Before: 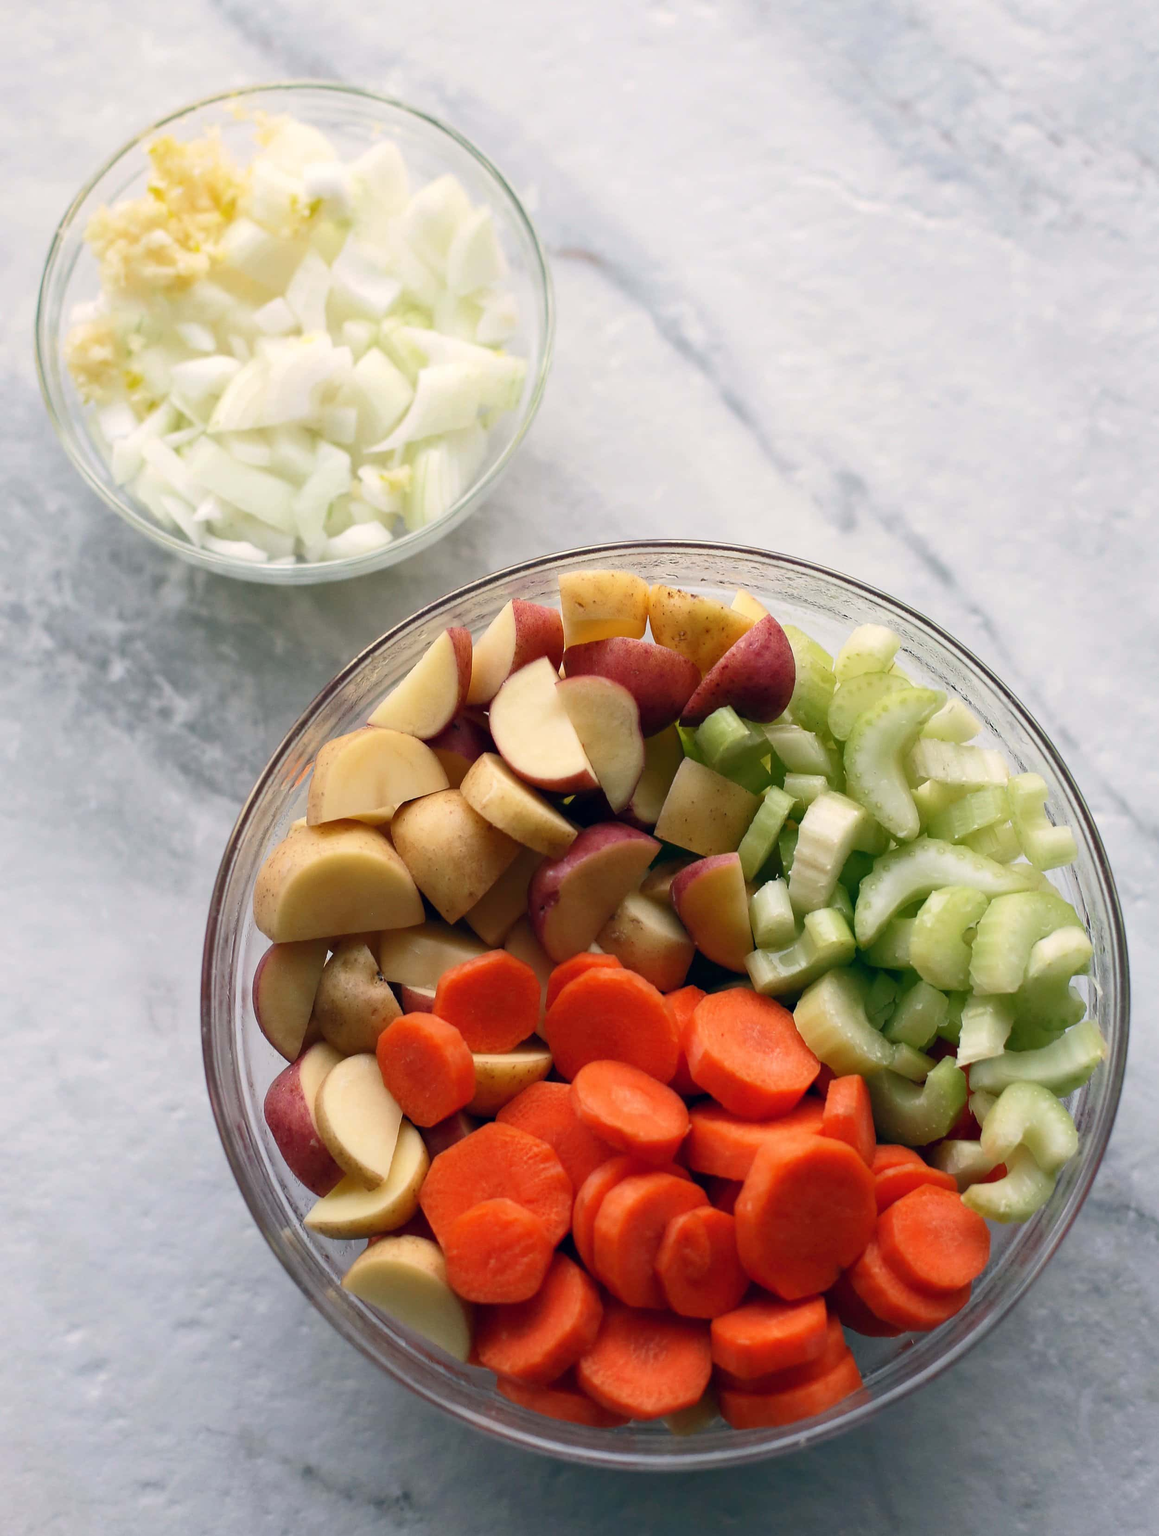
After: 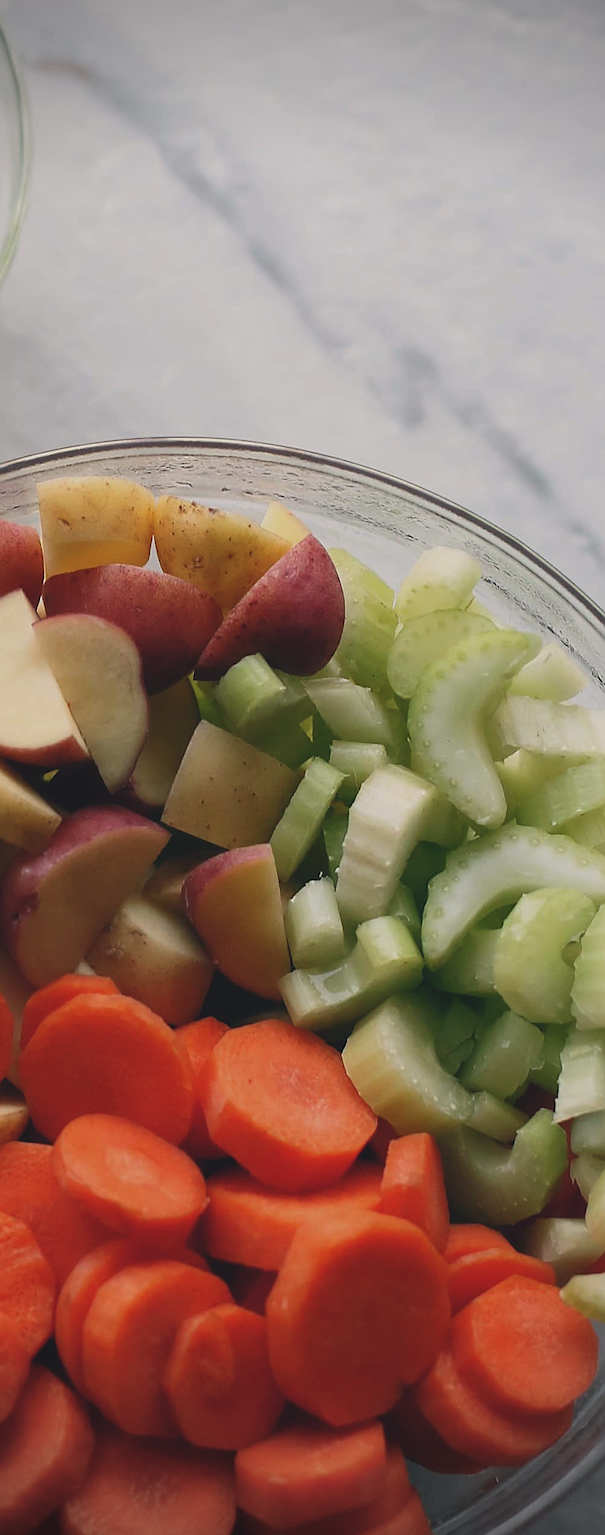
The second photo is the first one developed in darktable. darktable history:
crop: left 45.787%, top 13.273%, right 14.011%, bottom 9.798%
vignetting: brightness -0.872
sharpen: on, module defaults
exposure: black level correction -0.015, exposure -0.54 EV, compensate highlight preservation false
haze removal: strength -0.097, compatibility mode true, adaptive false
